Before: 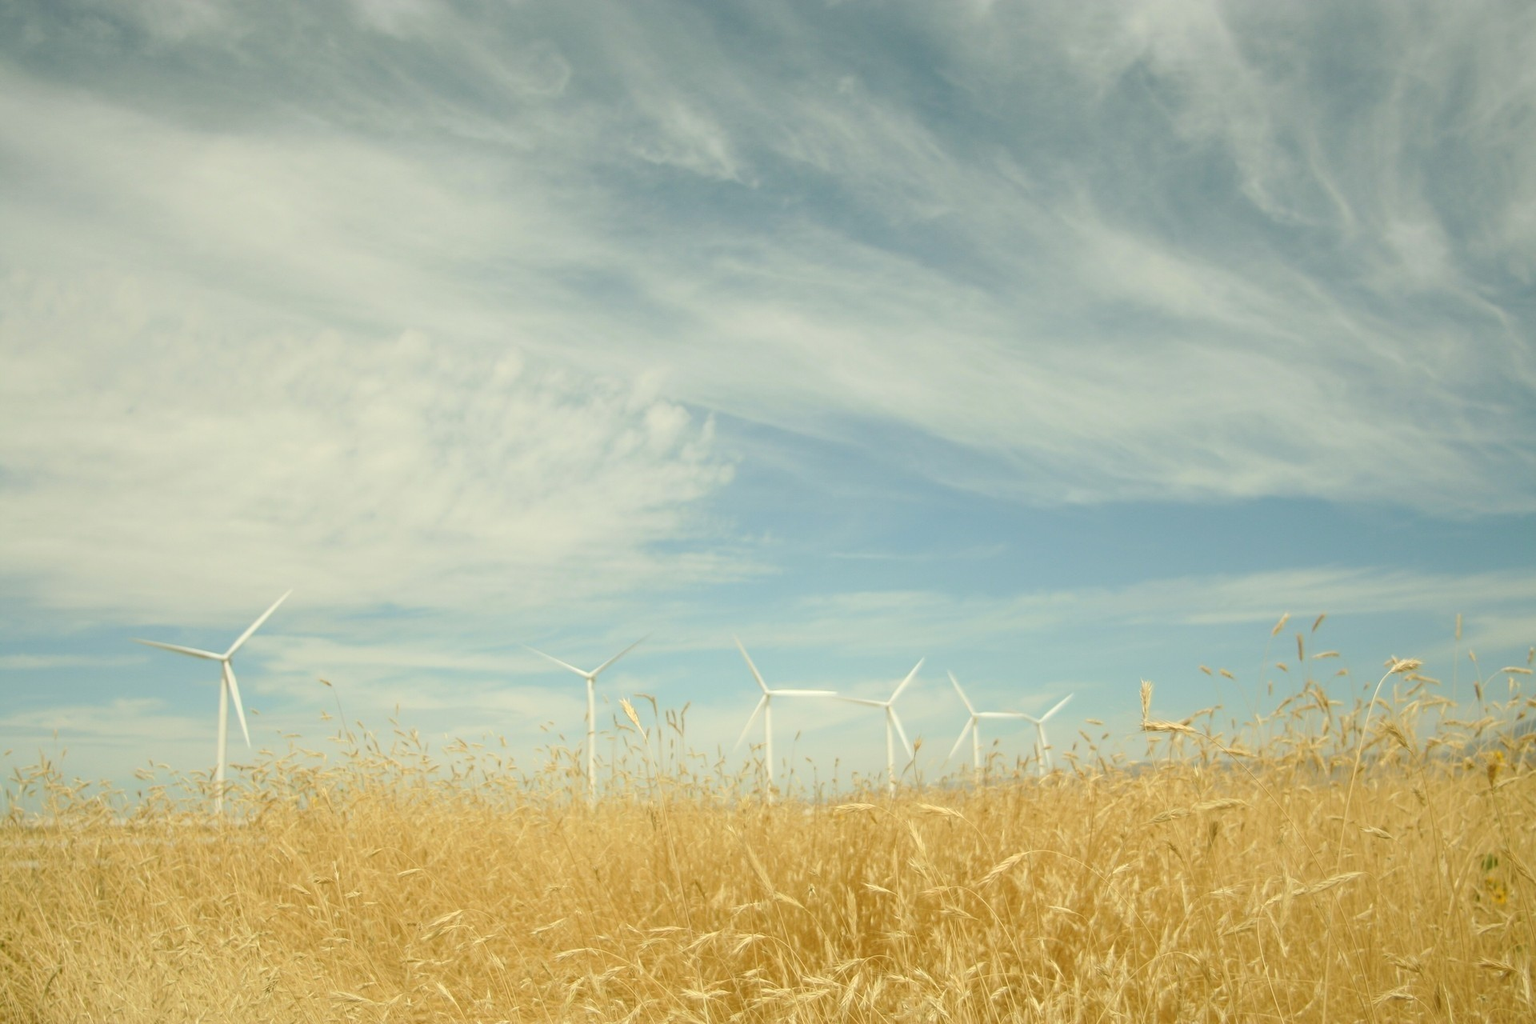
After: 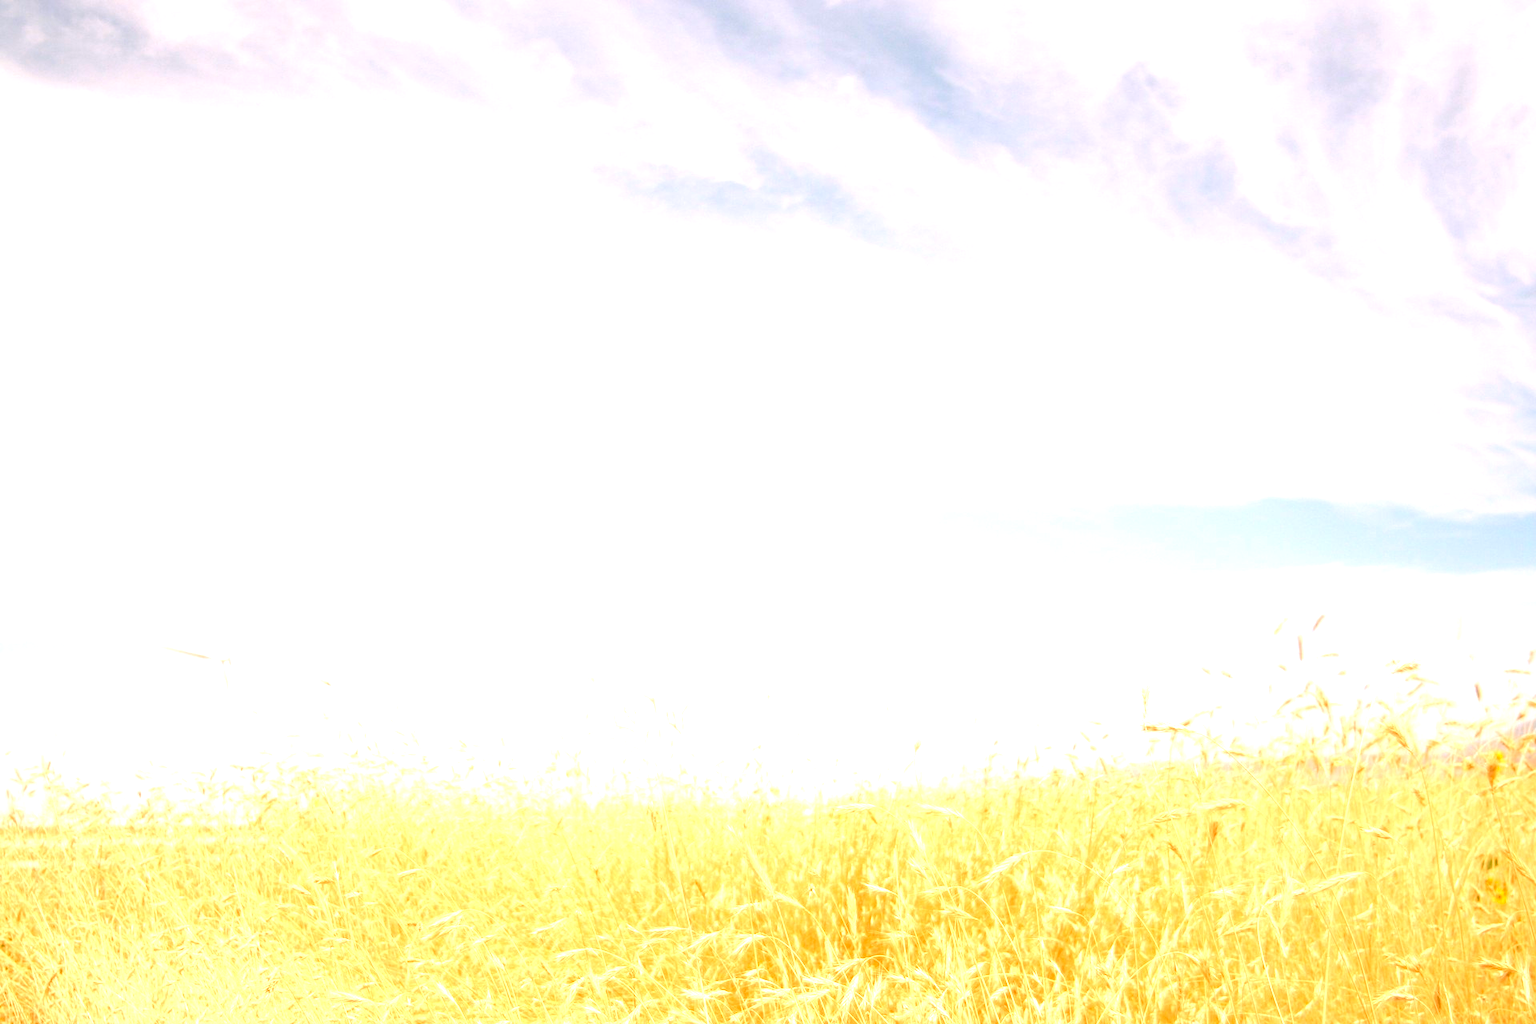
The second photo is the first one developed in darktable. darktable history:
exposure: black level correction 0, exposure 1.45 EV, compensate exposure bias true, compensate highlight preservation false
tone equalizer: on, module defaults
white balance: red 1.188, blue 1.11
vibrance: on, module defaults
